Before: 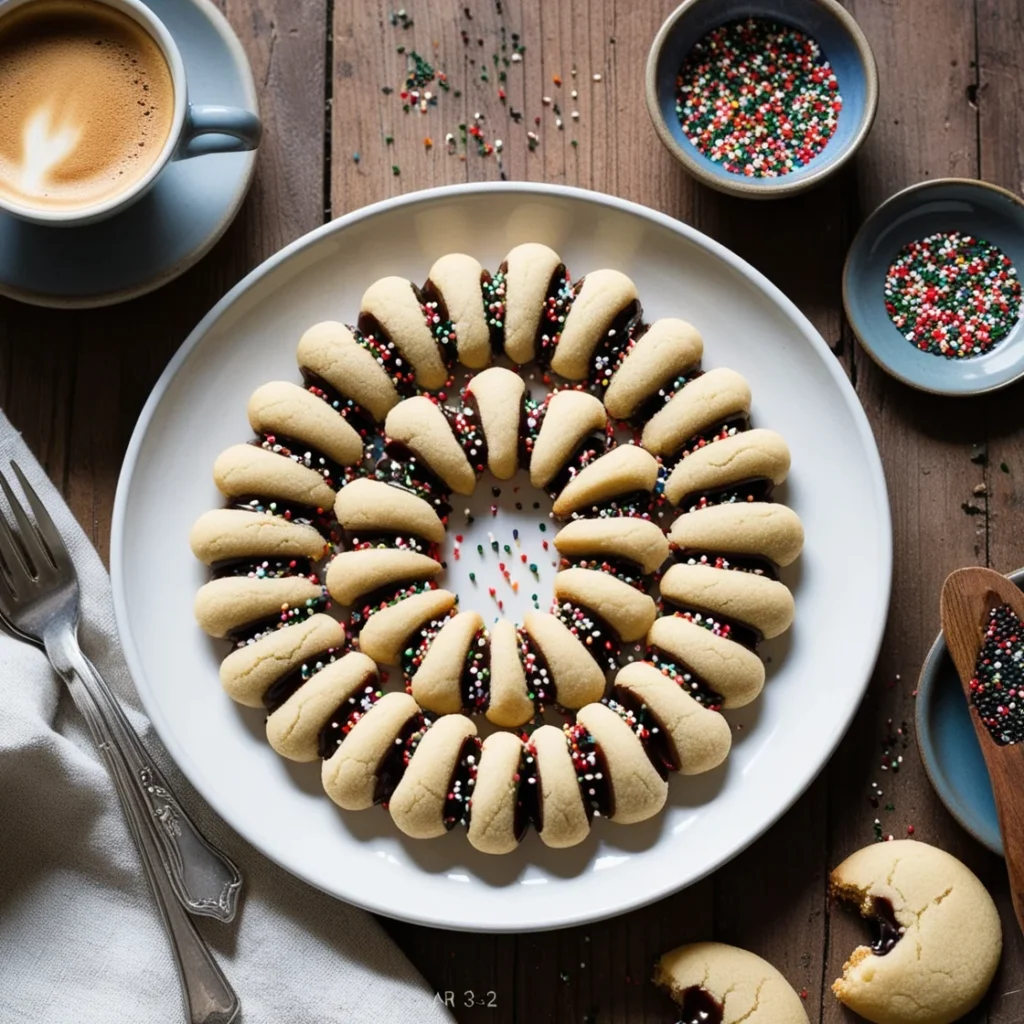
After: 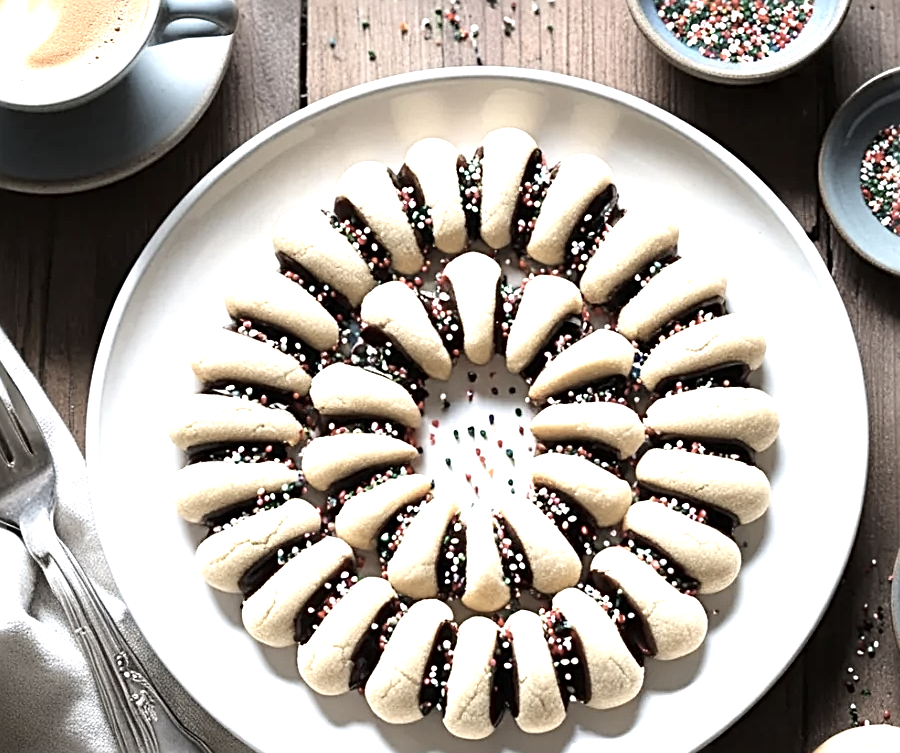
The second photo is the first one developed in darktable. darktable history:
sharpen: radius 2.584, amount 0.688
crop and rotate: left 2.425%, top 11.305%, right 9.6%, bottom 15.08%
contrast brightness saturation: contrast 0.07
exposure: exposure 1.15 EV, compensate highlight preservation false
color correction: saturation 0.5
shadows and highlights: radius 93.07, shadows -14.46, white point adjustment 0.23, highlights 31.48, compress 48.23%, highlights color adjustment 52.79%, soften with gaussian
